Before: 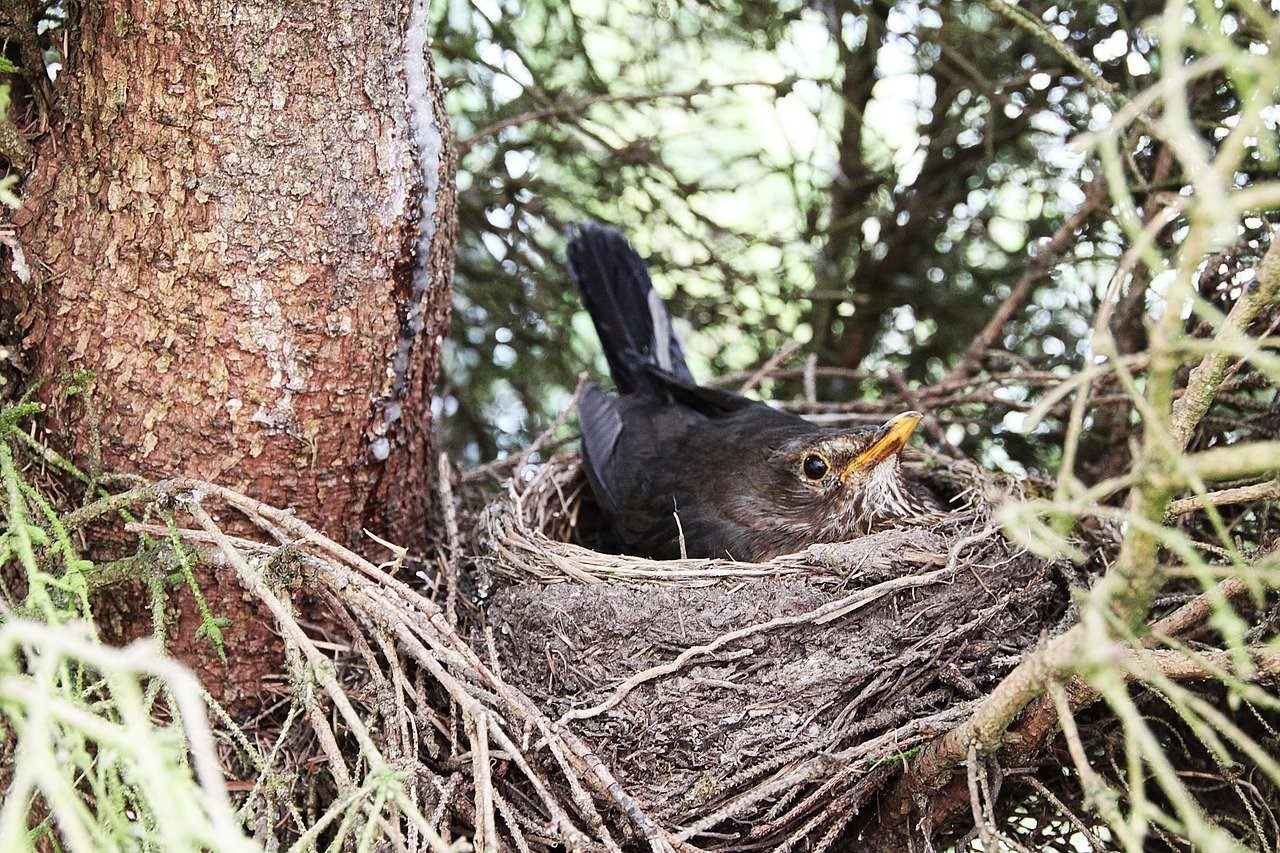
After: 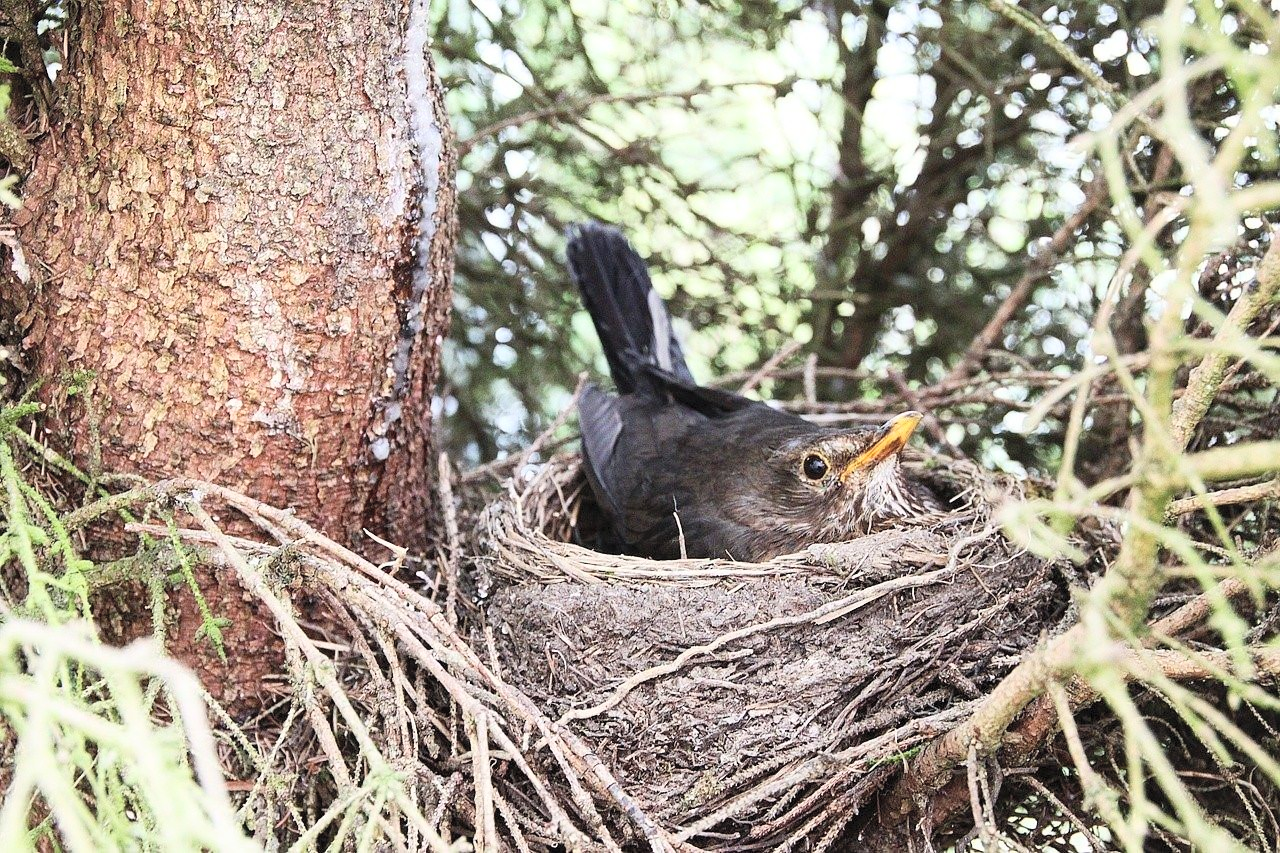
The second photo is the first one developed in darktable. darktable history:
exposure: compensate highlight preservation false
contrast brightness saturation: contrast 0.14, brightness 0.21
